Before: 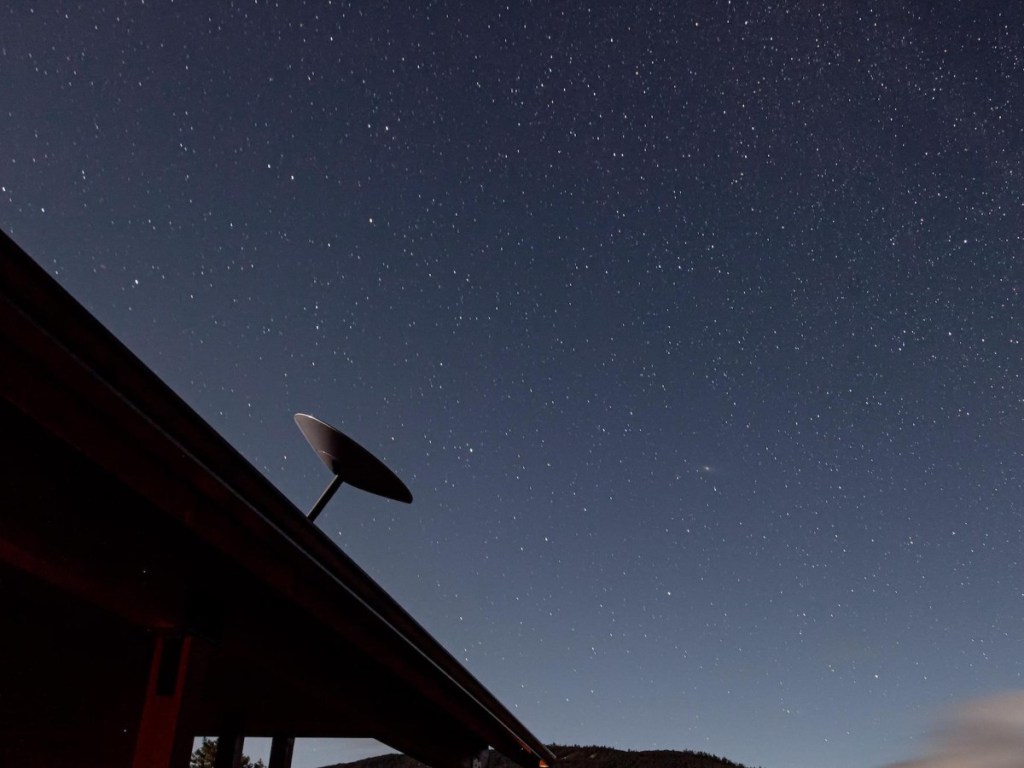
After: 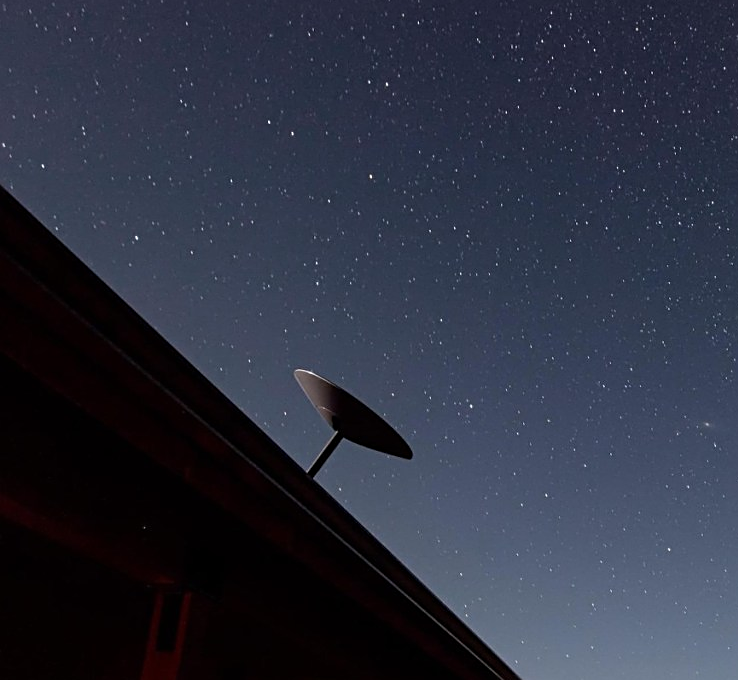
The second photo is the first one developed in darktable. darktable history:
sharpen: on, module defaults
crop: top 5.81%, right 27.834%, bottom 5.623%
